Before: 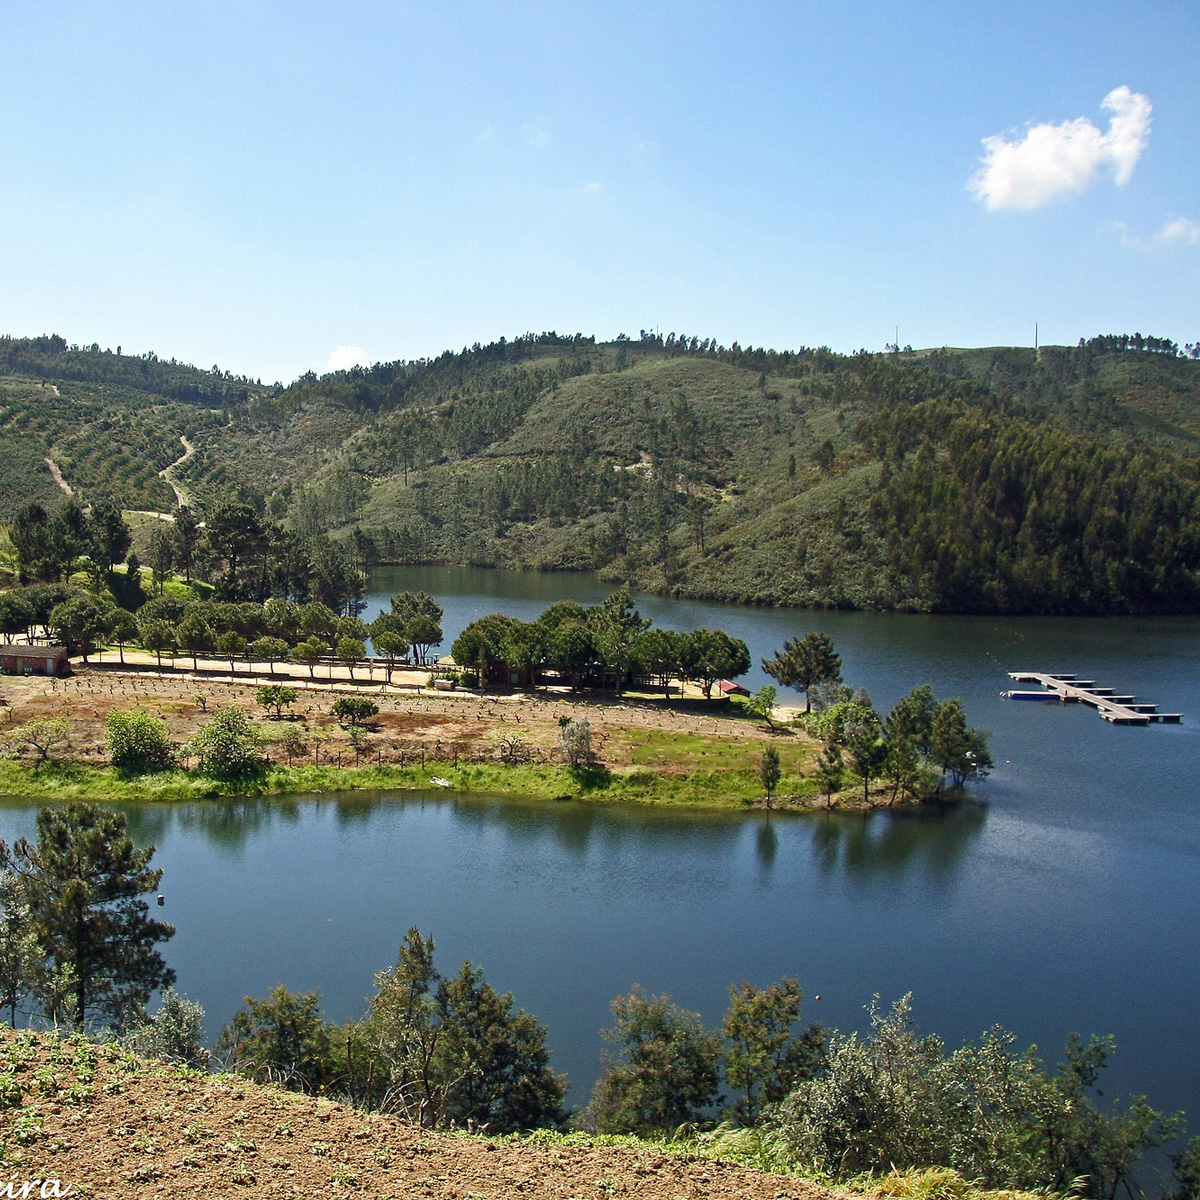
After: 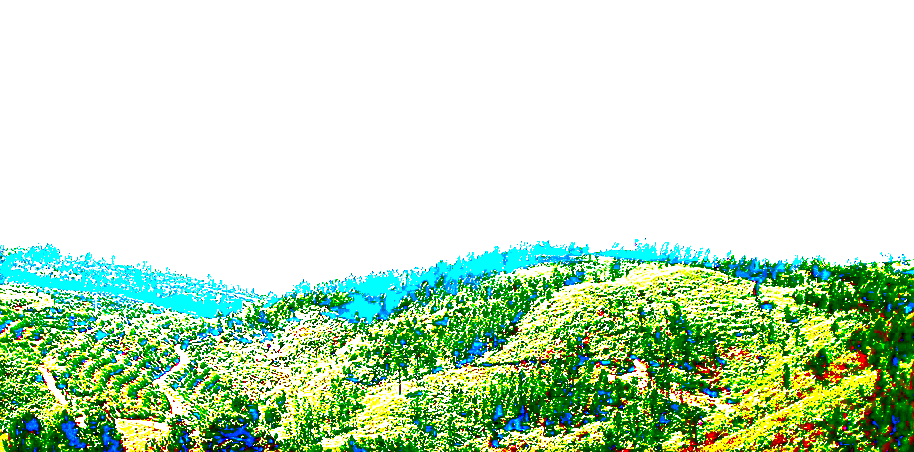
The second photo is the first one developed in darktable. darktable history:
exposure: black level correction 0.1, exposure 2.948 EV, compensate exposure bias true, compensate highlight preservation false
sharpen: on, module defaults
crop: left 0.532%, top 7.642%, right 23.225%, bottom 54.639%
contrast brightness saturation: contrast 0.029, brightness 0.055, saturation 0.133
